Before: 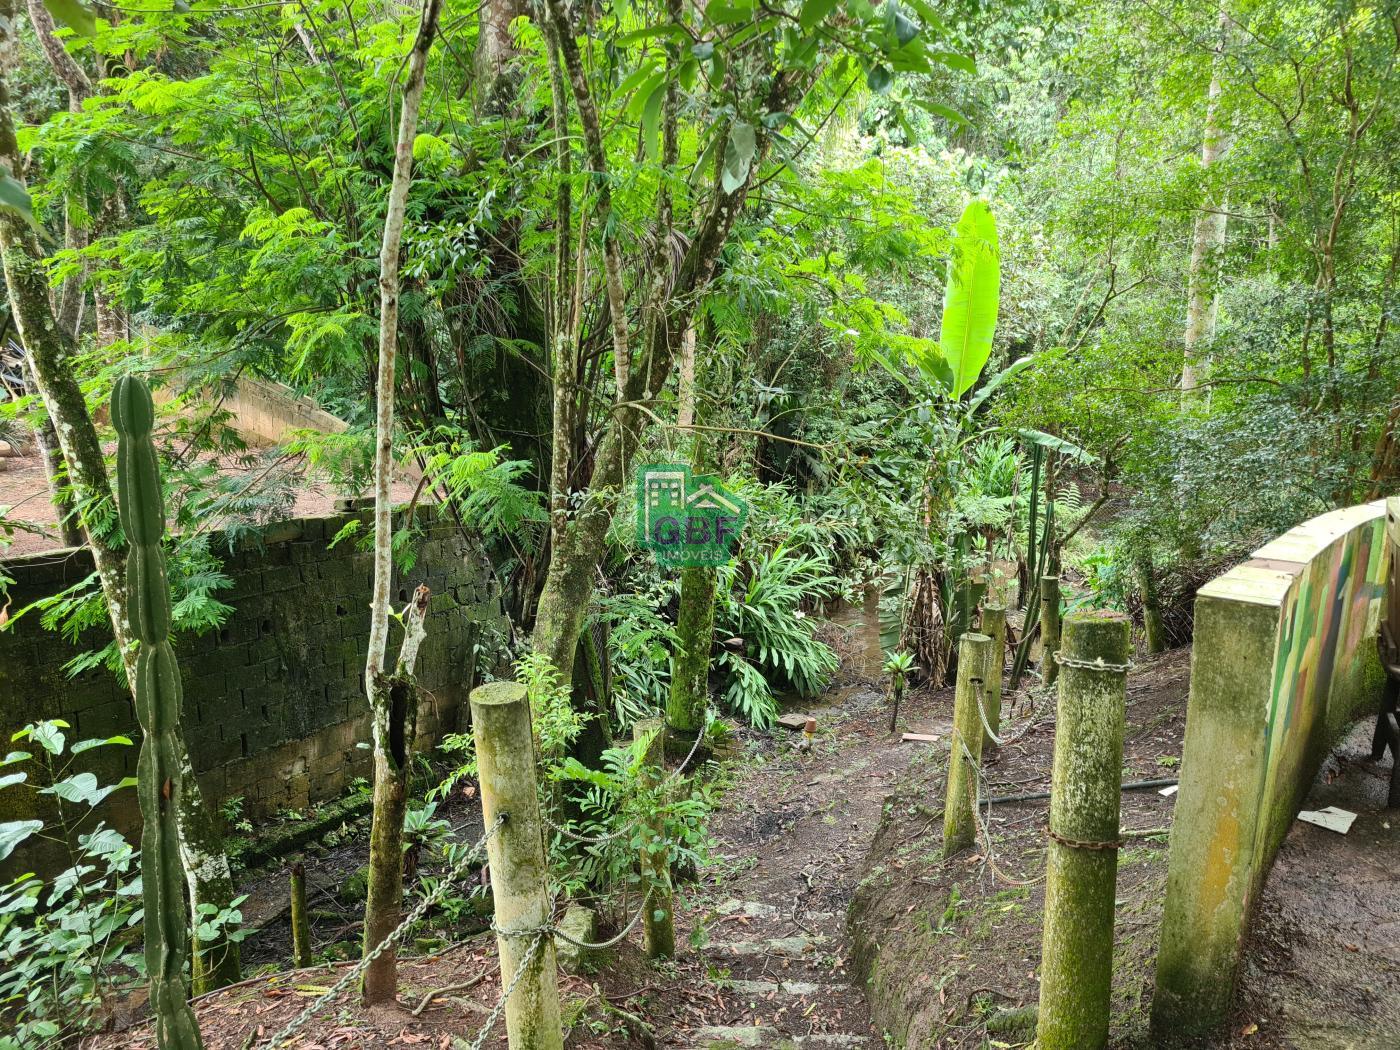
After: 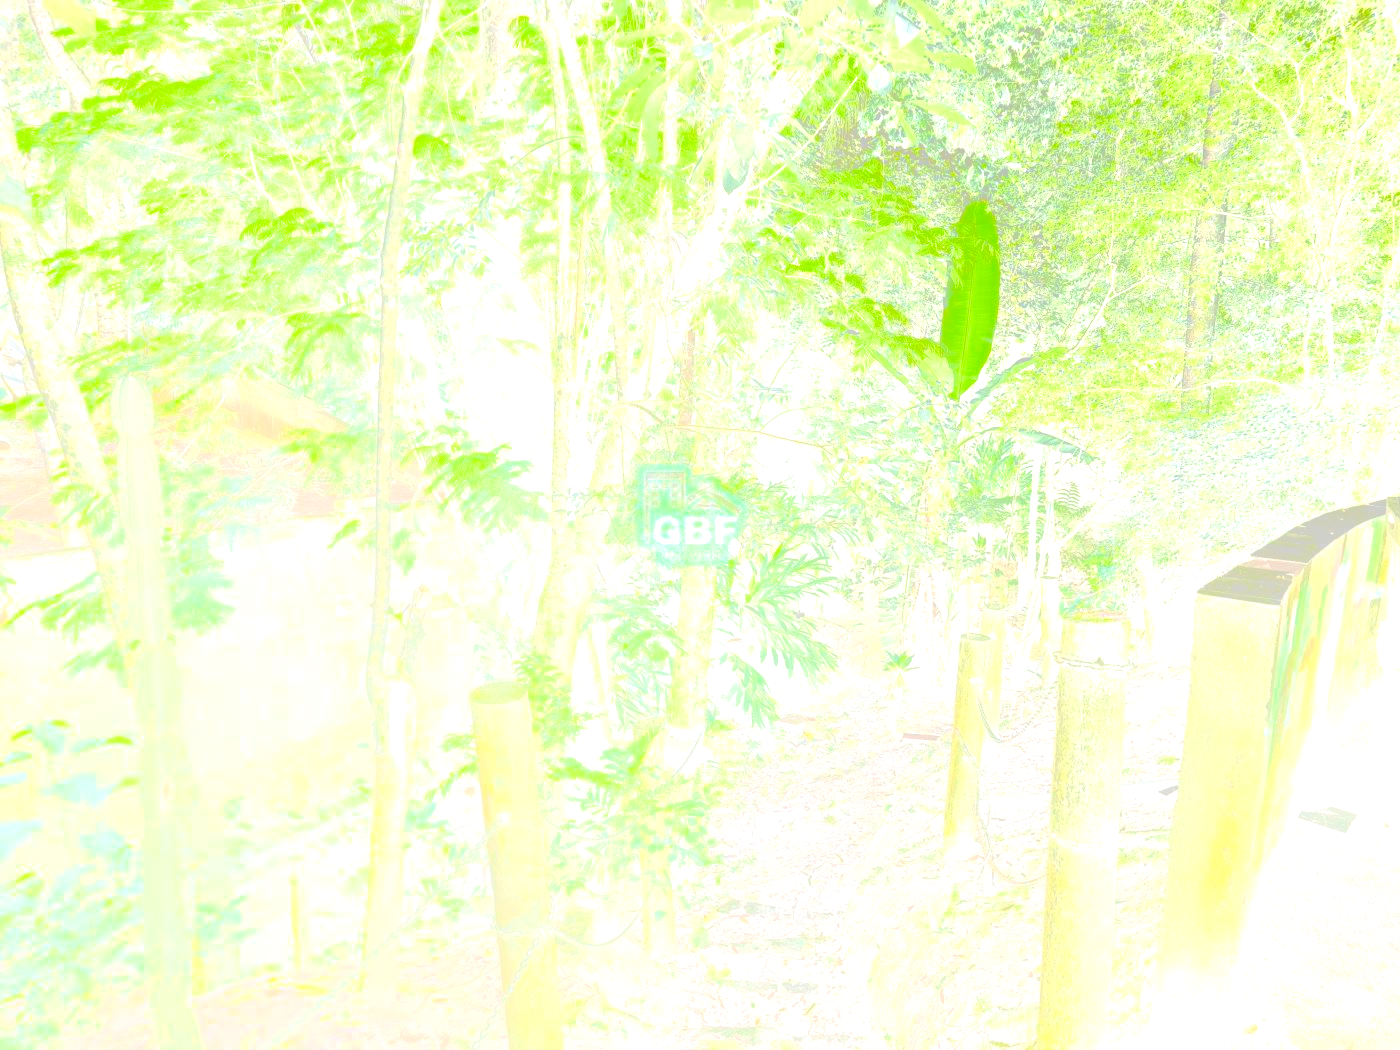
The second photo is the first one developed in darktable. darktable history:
exposure: black level correction 0, exposure 1.5 EV, compensate exposure bias true, compensate highlight preservation false
color correction: saturation 0.8
bloom: size 70%, threshold 25%, strength 70%
